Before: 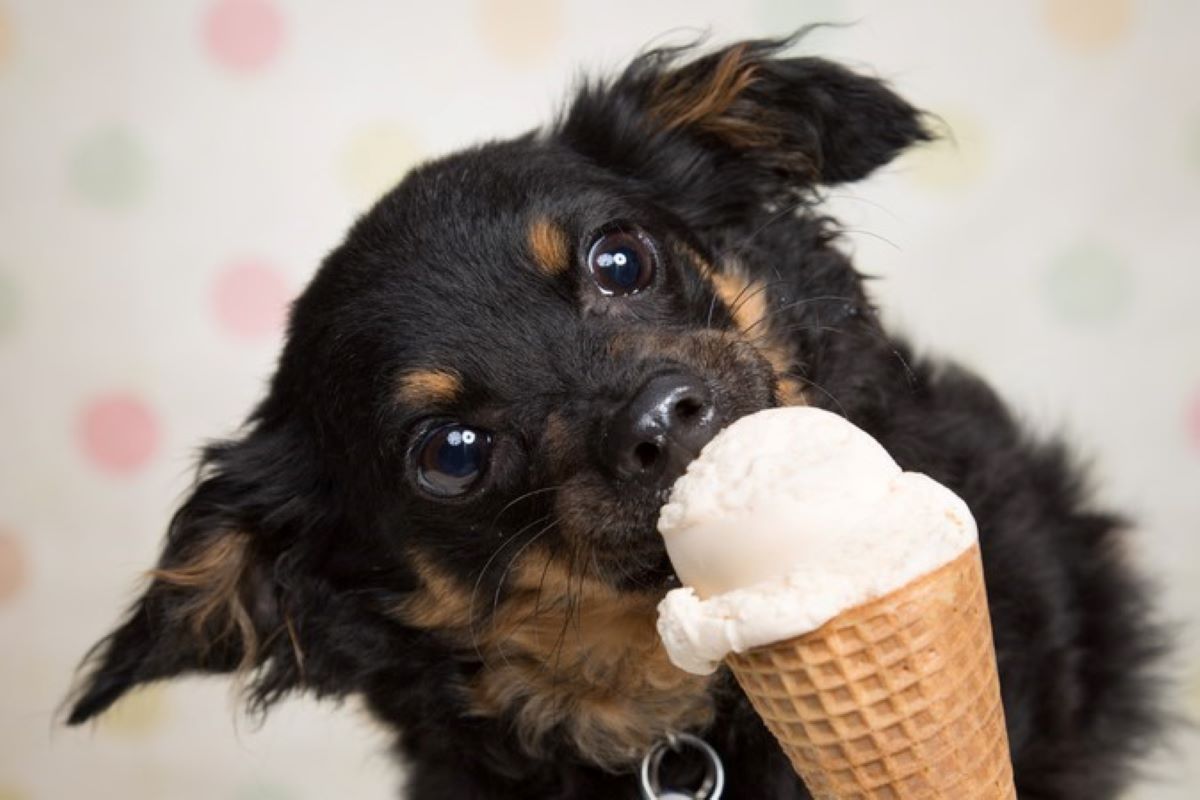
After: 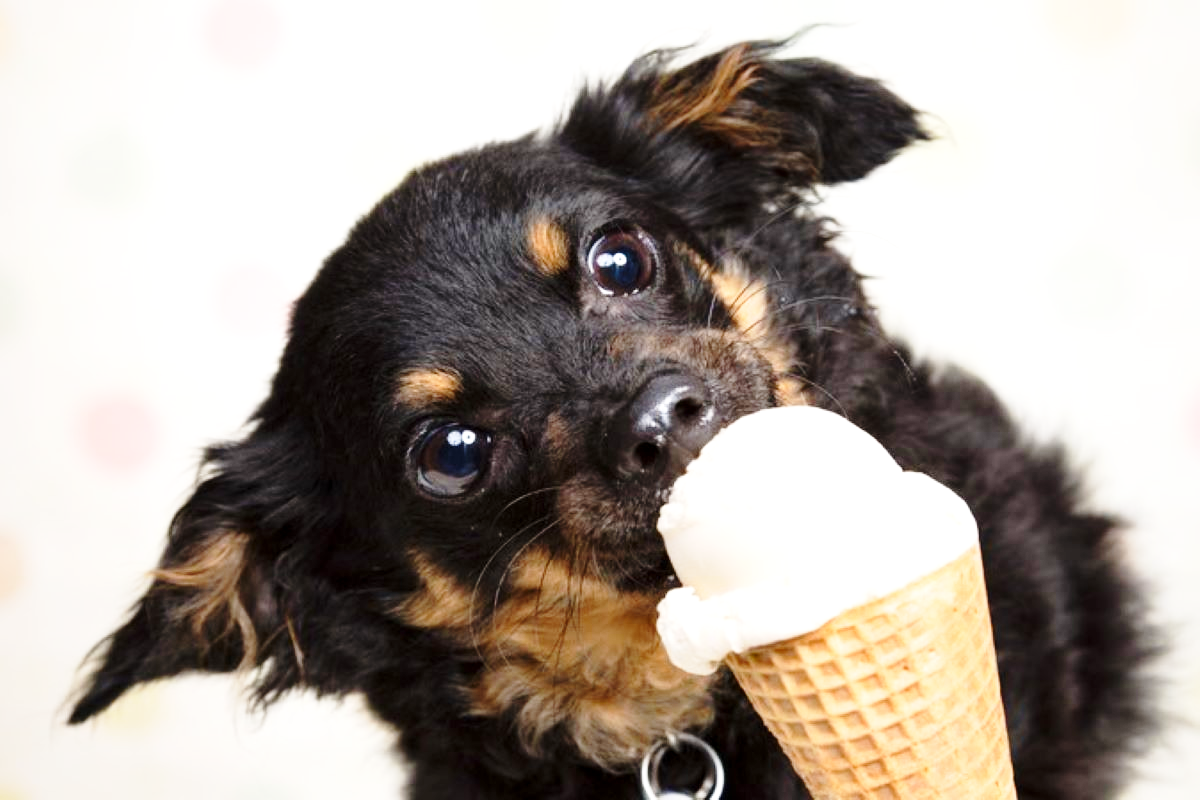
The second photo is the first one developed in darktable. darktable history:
exposure: black level correction 0.001, exposure 0.499 EV, compensate highlight preservation false
base curve: curves: ch0 [(0, 0) (0.028, 0.03) (0.121, 0.232) (0.46, 0.748) (0.859, 0.968) (1, 1)], preserve colors none
